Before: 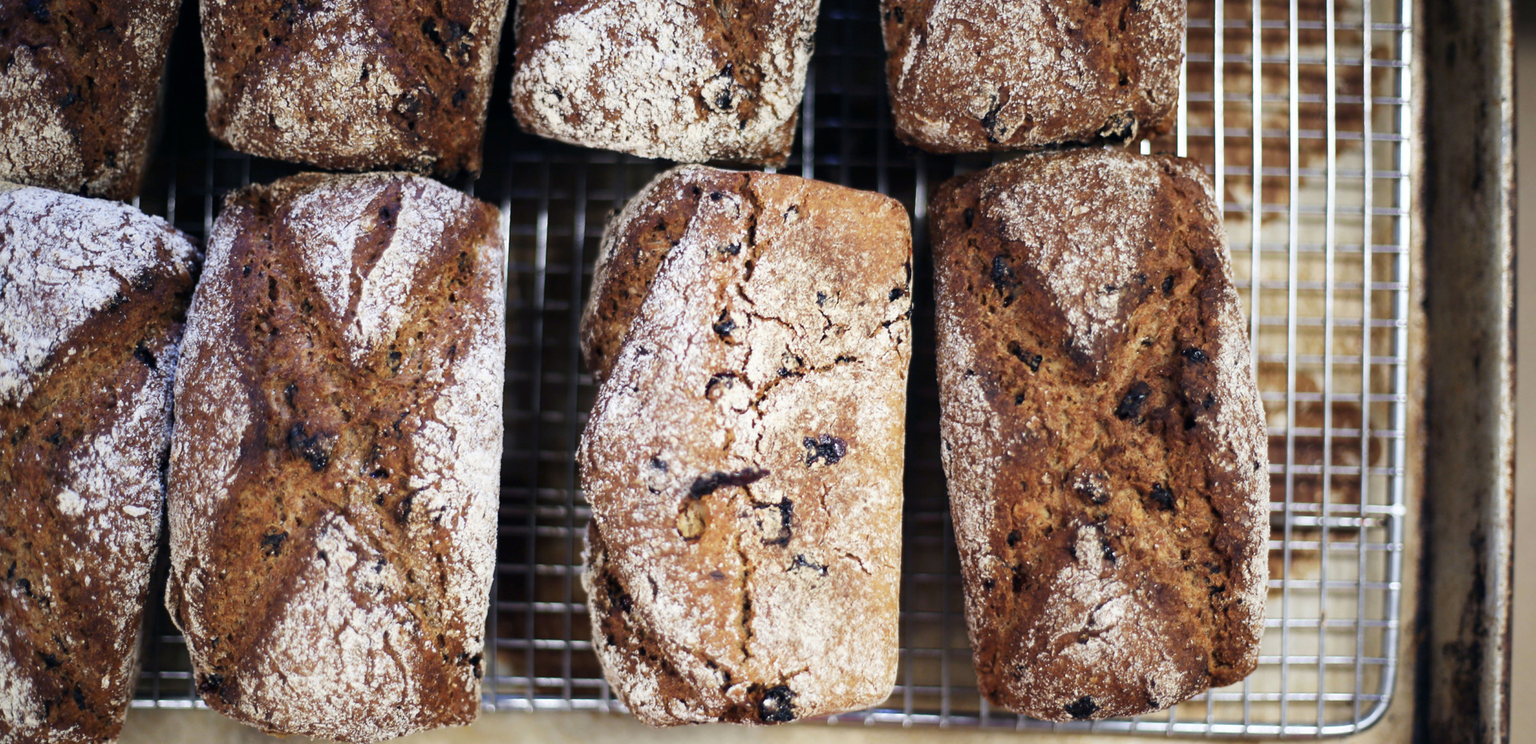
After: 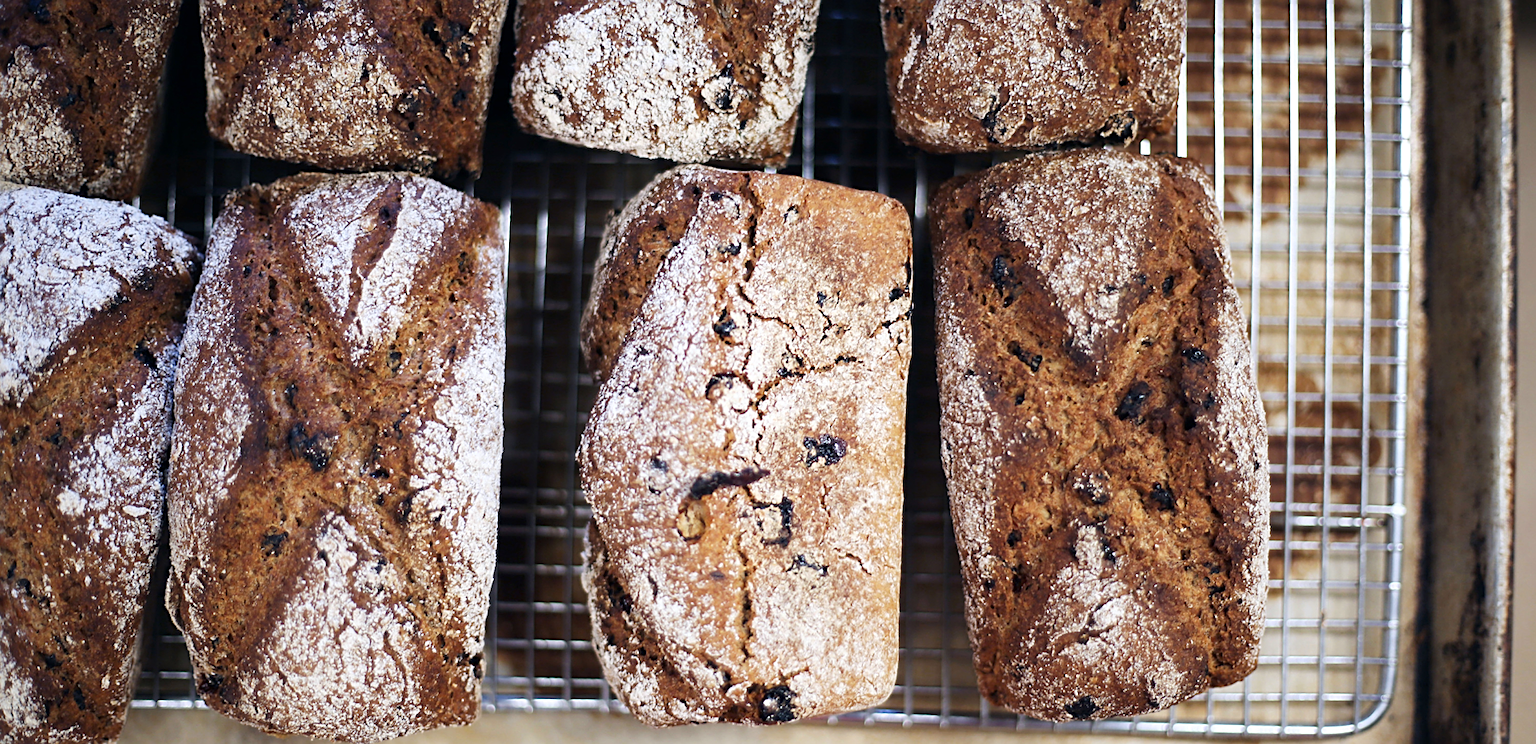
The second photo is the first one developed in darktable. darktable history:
sharpen: on, module defaults
color calibration: output R [1.063, -0.012, -0.003, 0], output G [0, 1.022, 0.021, 0], output B [-0.079, 0.047, 1, 0], gray › normalize channels true, illuminant as shot in camera, x 0.358, y 0.373, temperature 4628.91 K, gamut compression 0.025
